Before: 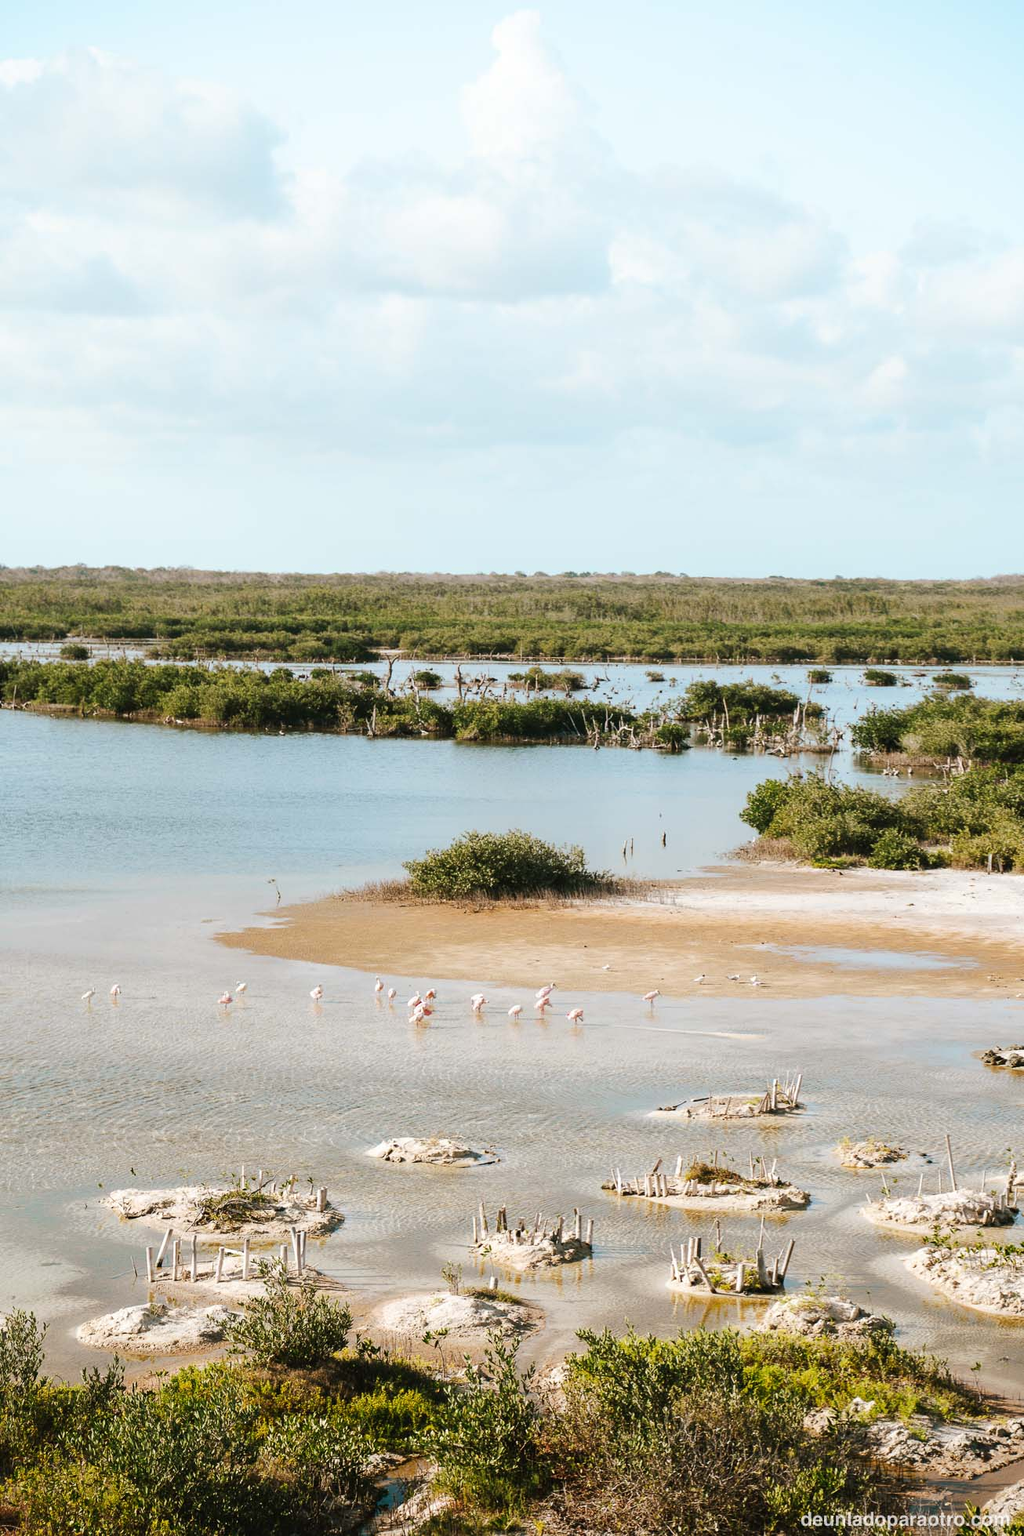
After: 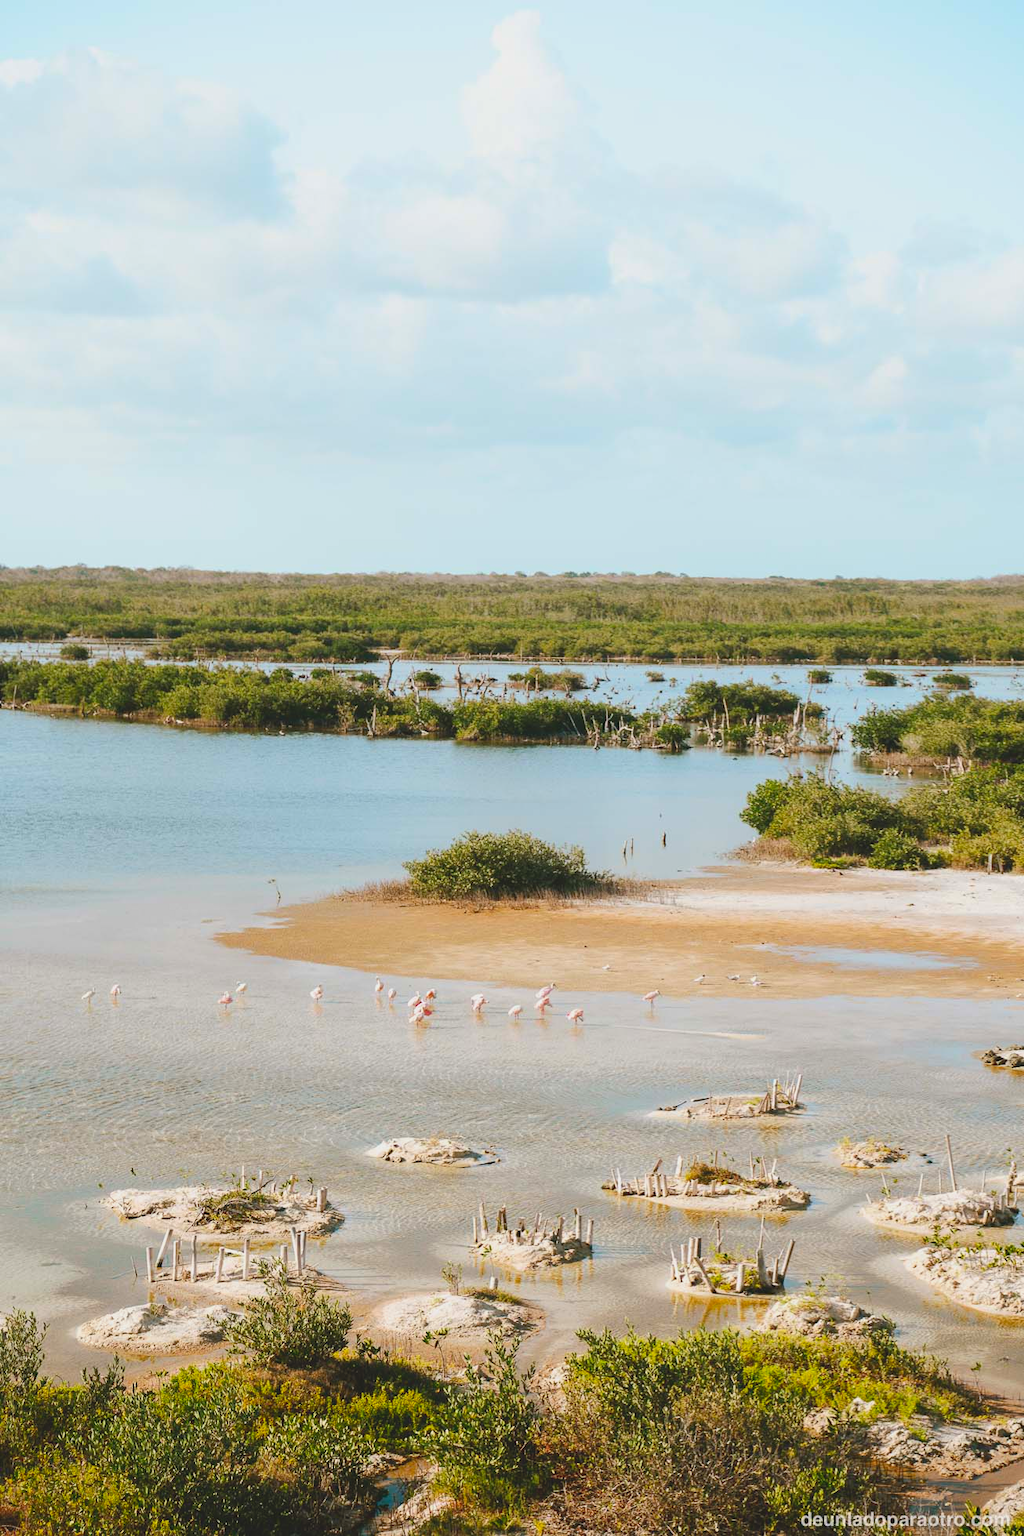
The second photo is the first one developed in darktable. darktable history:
contrast brightness saturation: contrast -0.19, saturation 0.19
exposure: exposure 0.15 EV, compensate highlight preservation false
